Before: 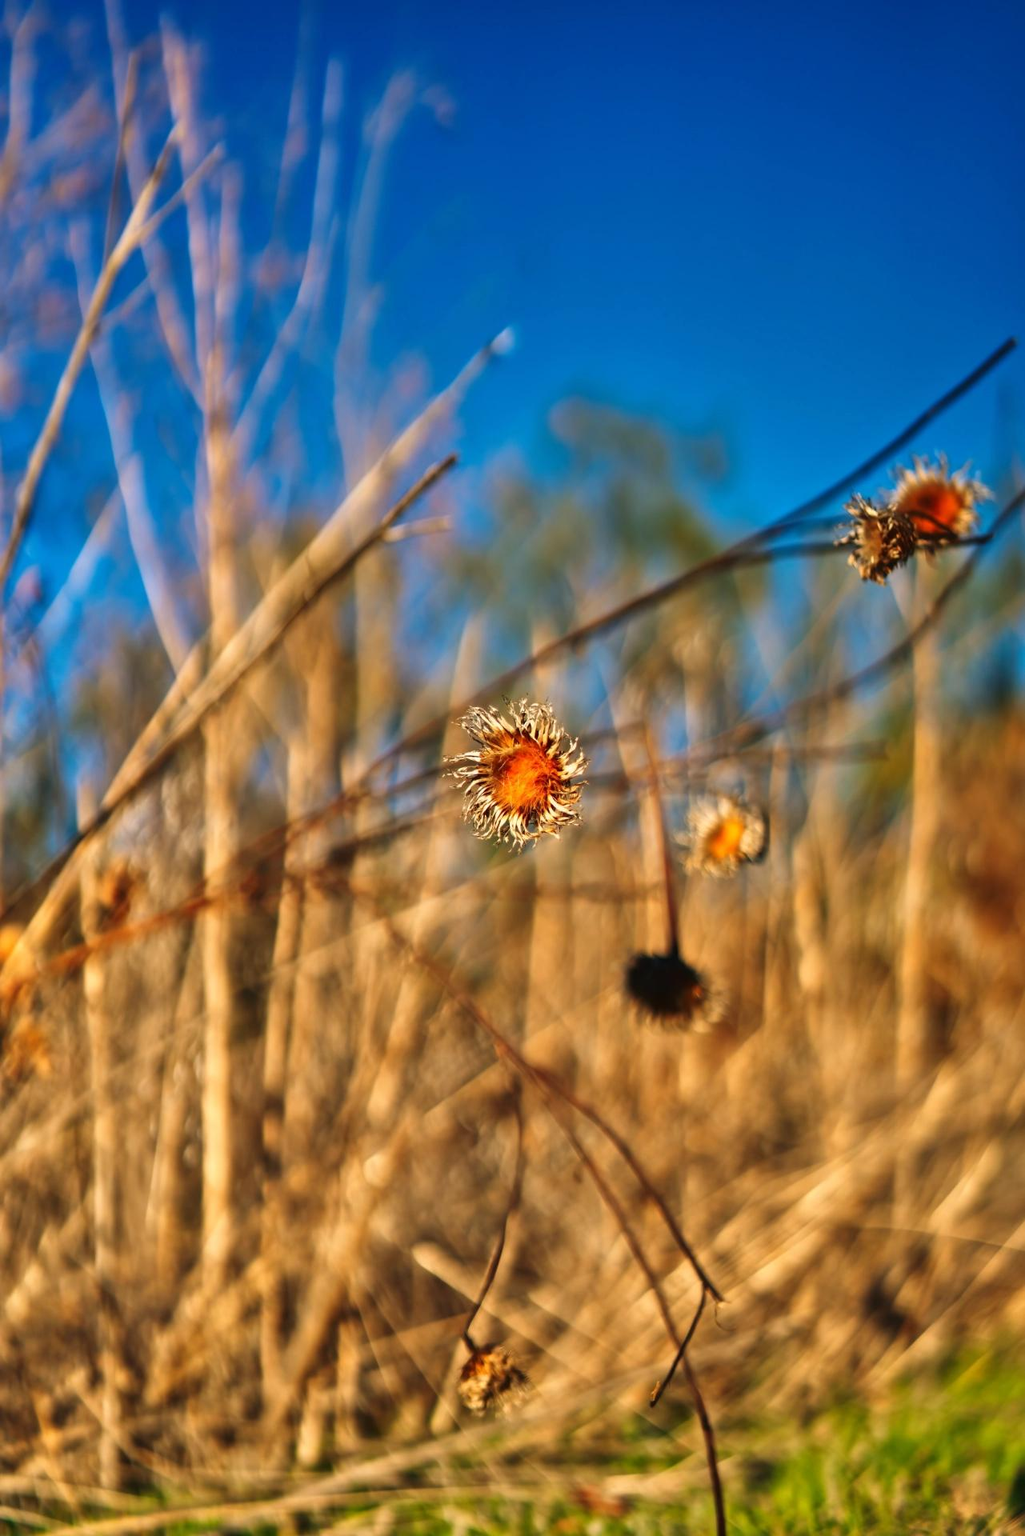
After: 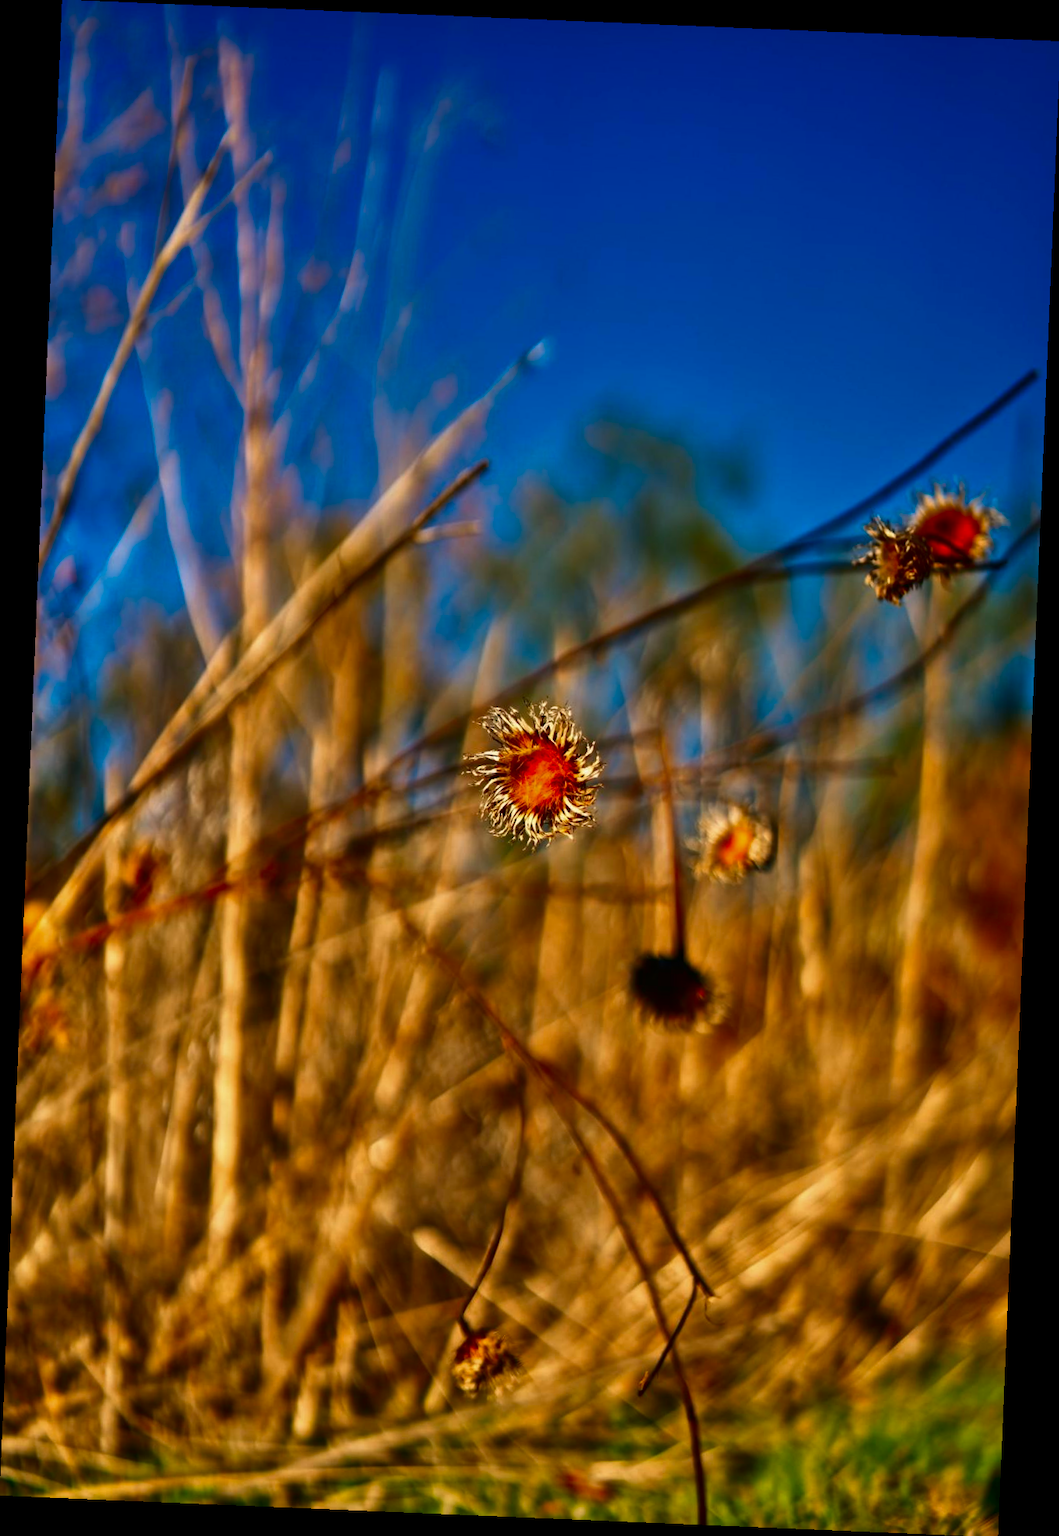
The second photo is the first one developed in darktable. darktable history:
contrast brightness saturation: brightness -0.249, saturation 0.198
crop and rotate: angle -2.39°
